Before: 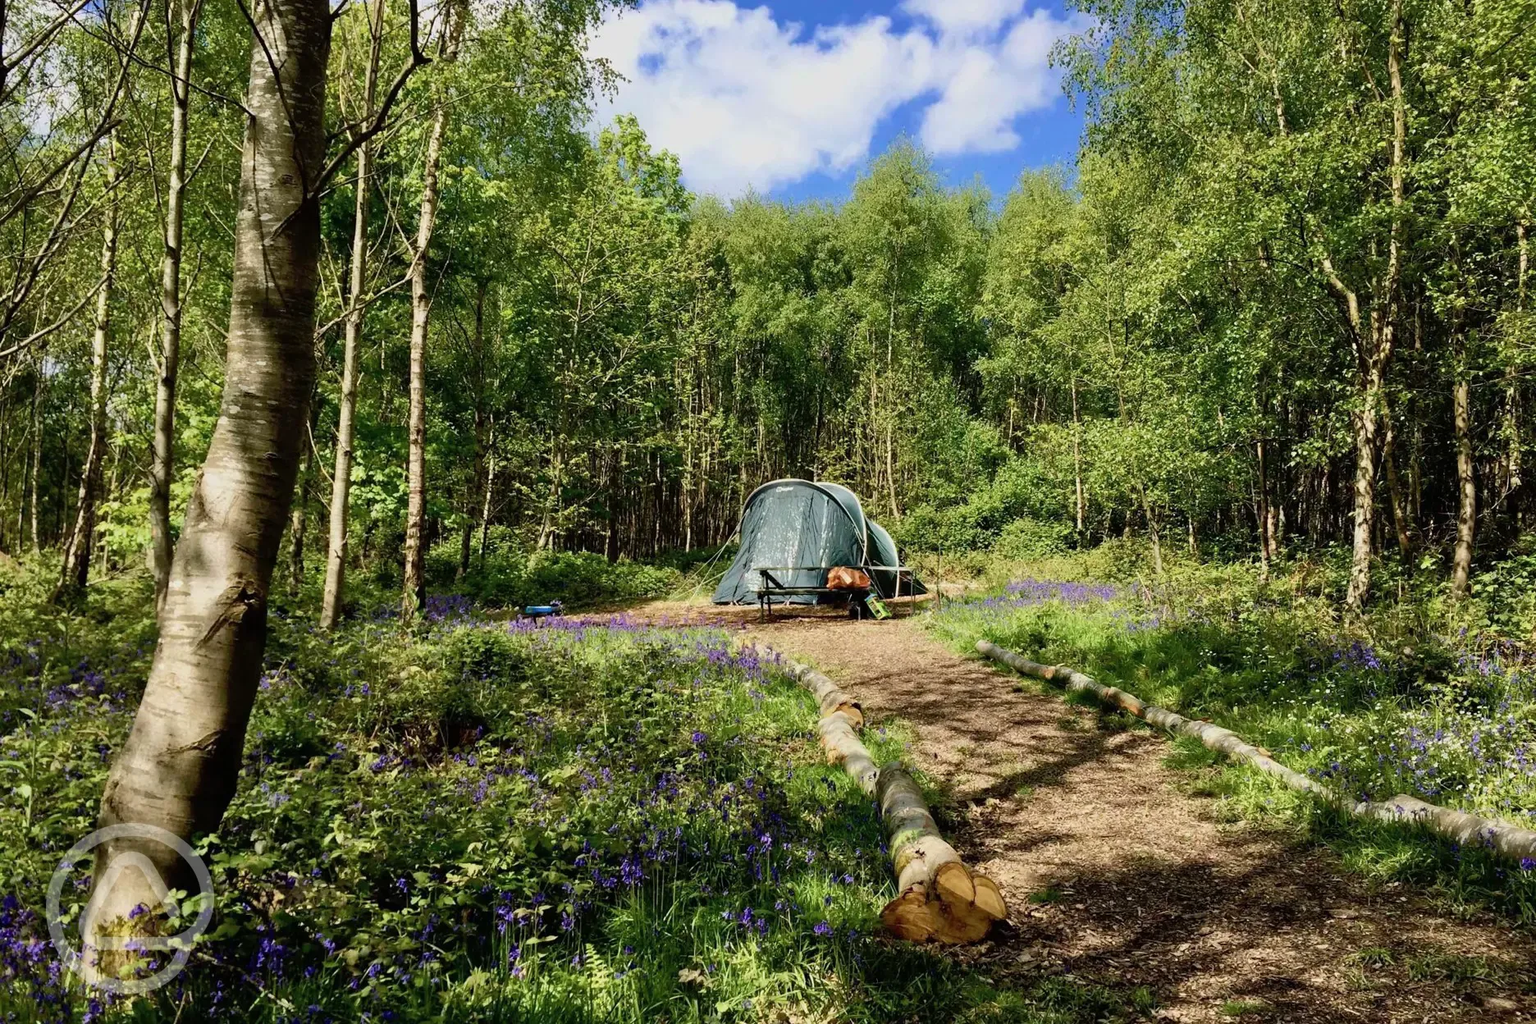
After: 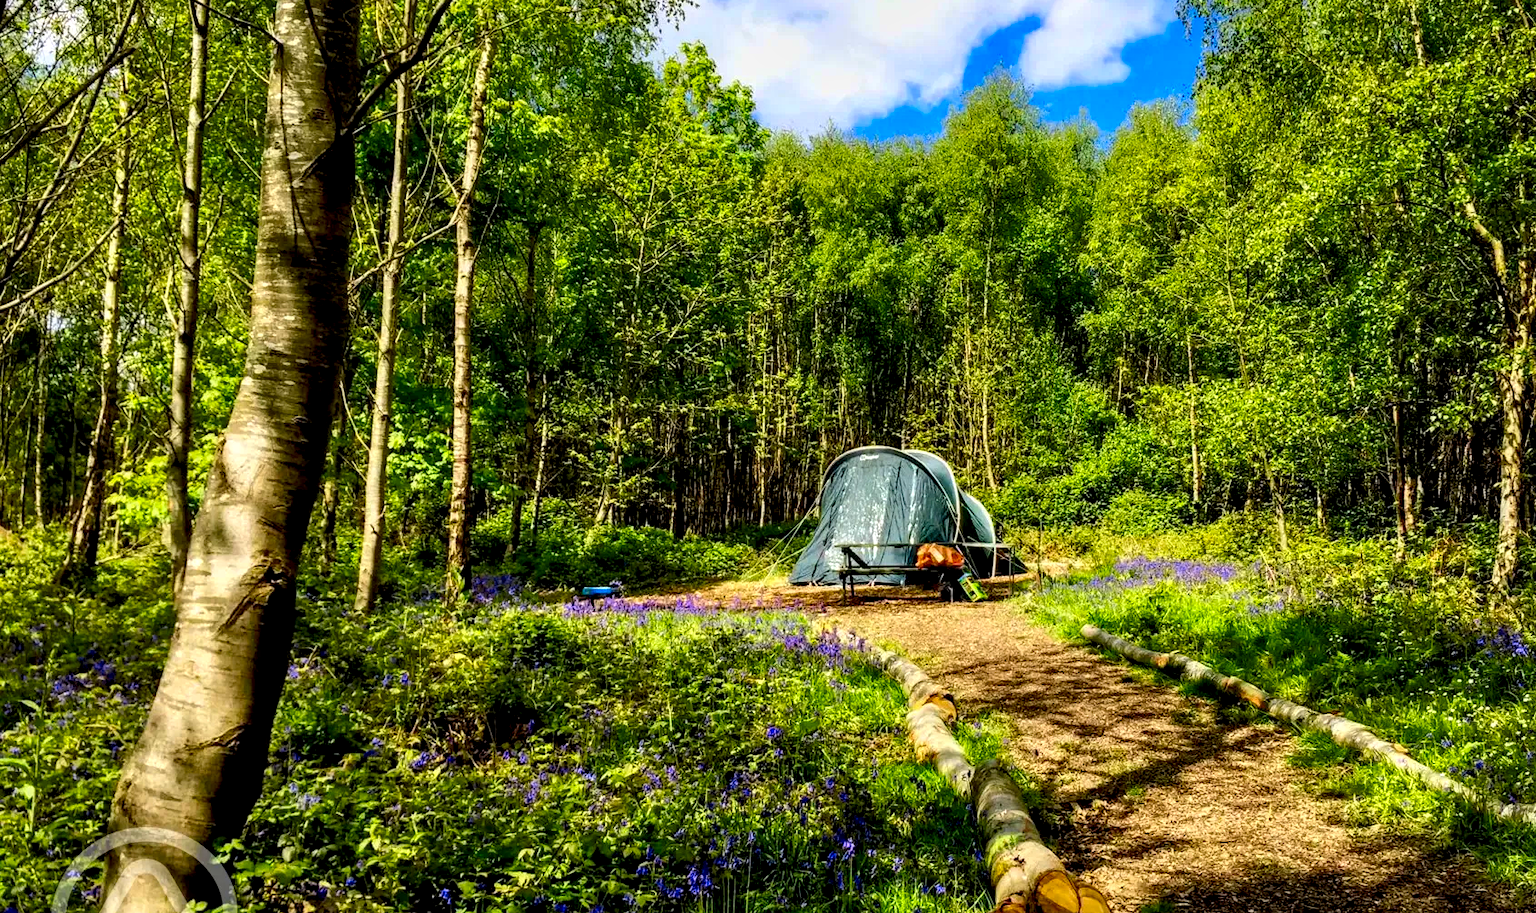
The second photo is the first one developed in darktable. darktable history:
color contrast: green-magenta contrast 1.55, blue-yellow contrast 1.83
crop: top 7.49%, right 9.717%, bottom 11.943%
local contrast: highlights 60%, shadows 60%, detail 160%
